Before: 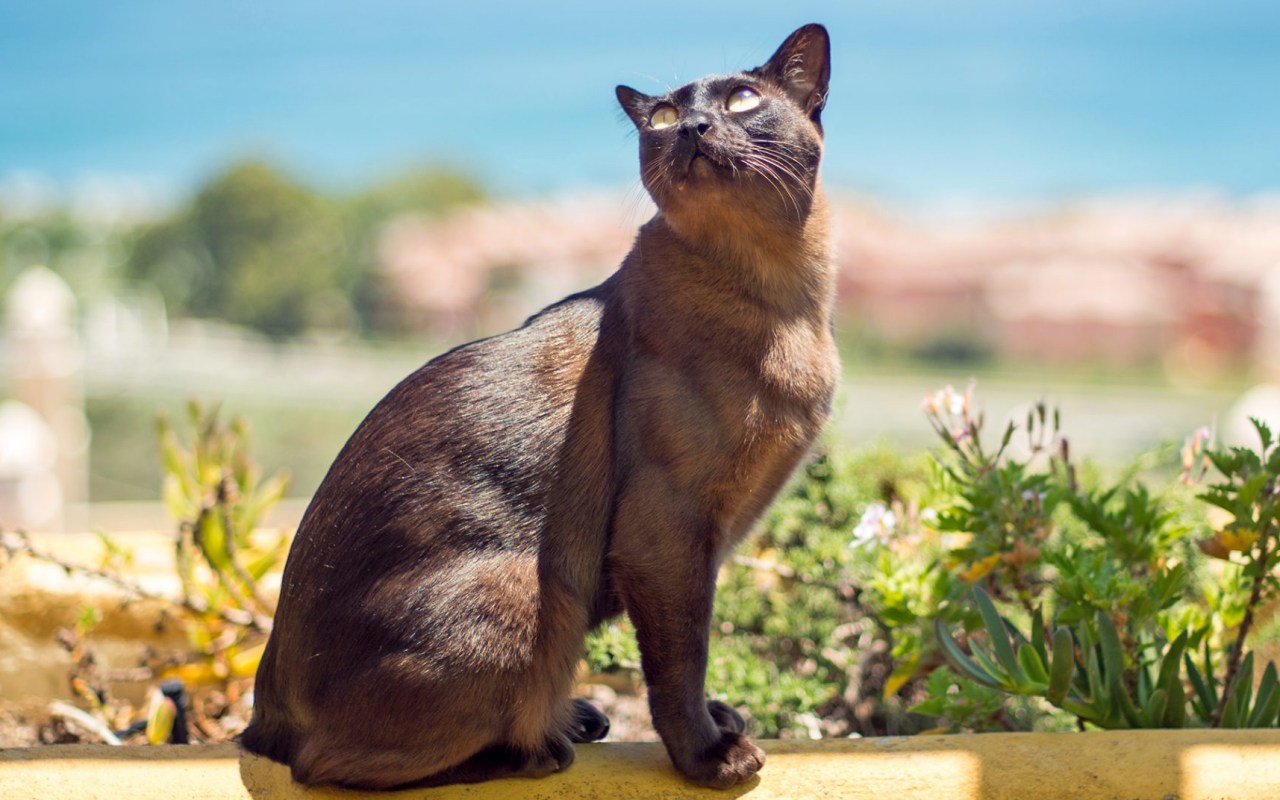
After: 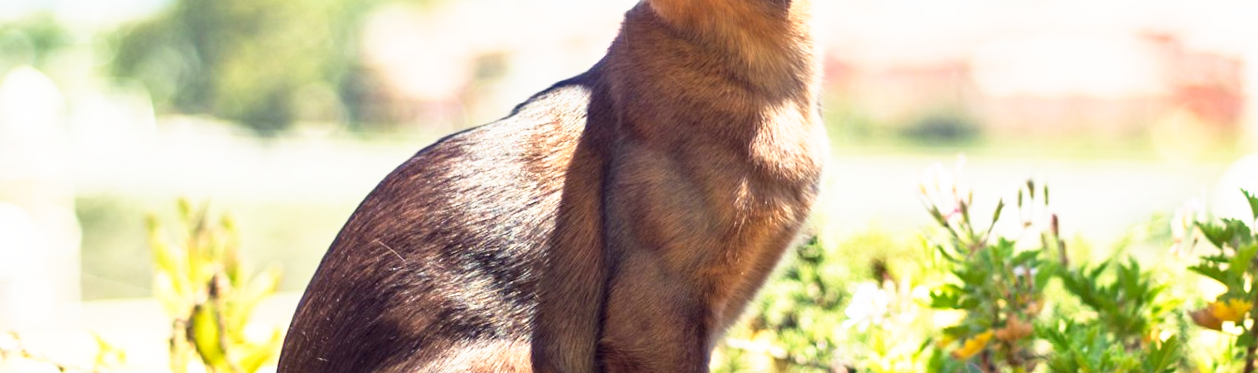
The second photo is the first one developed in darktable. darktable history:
rotate and perspective: rotation -1.42°, crop left 0.016, crop right 0.984, crop top 0.035, crop bottom 0.965
crop and rotate: top 26.056%, bottom 25.543%
base curve: curves: ch0 [(0, 0) (0.495, 0.917) (1, 1)], preserve colors none
